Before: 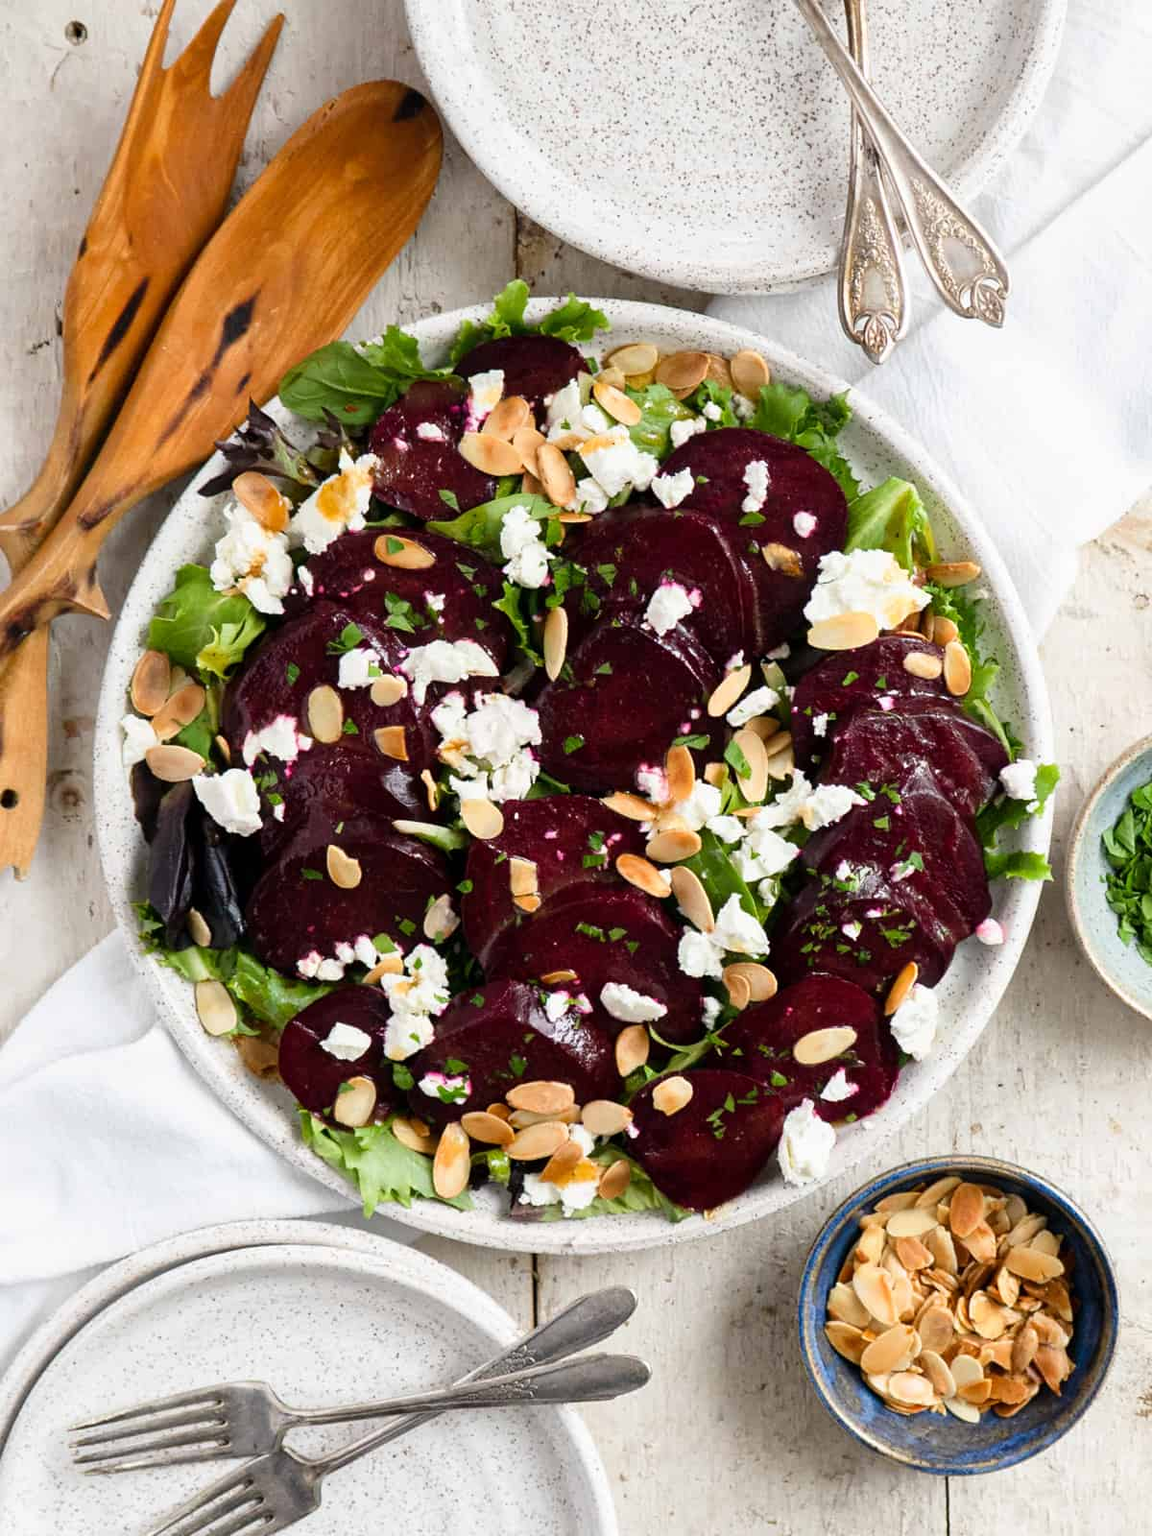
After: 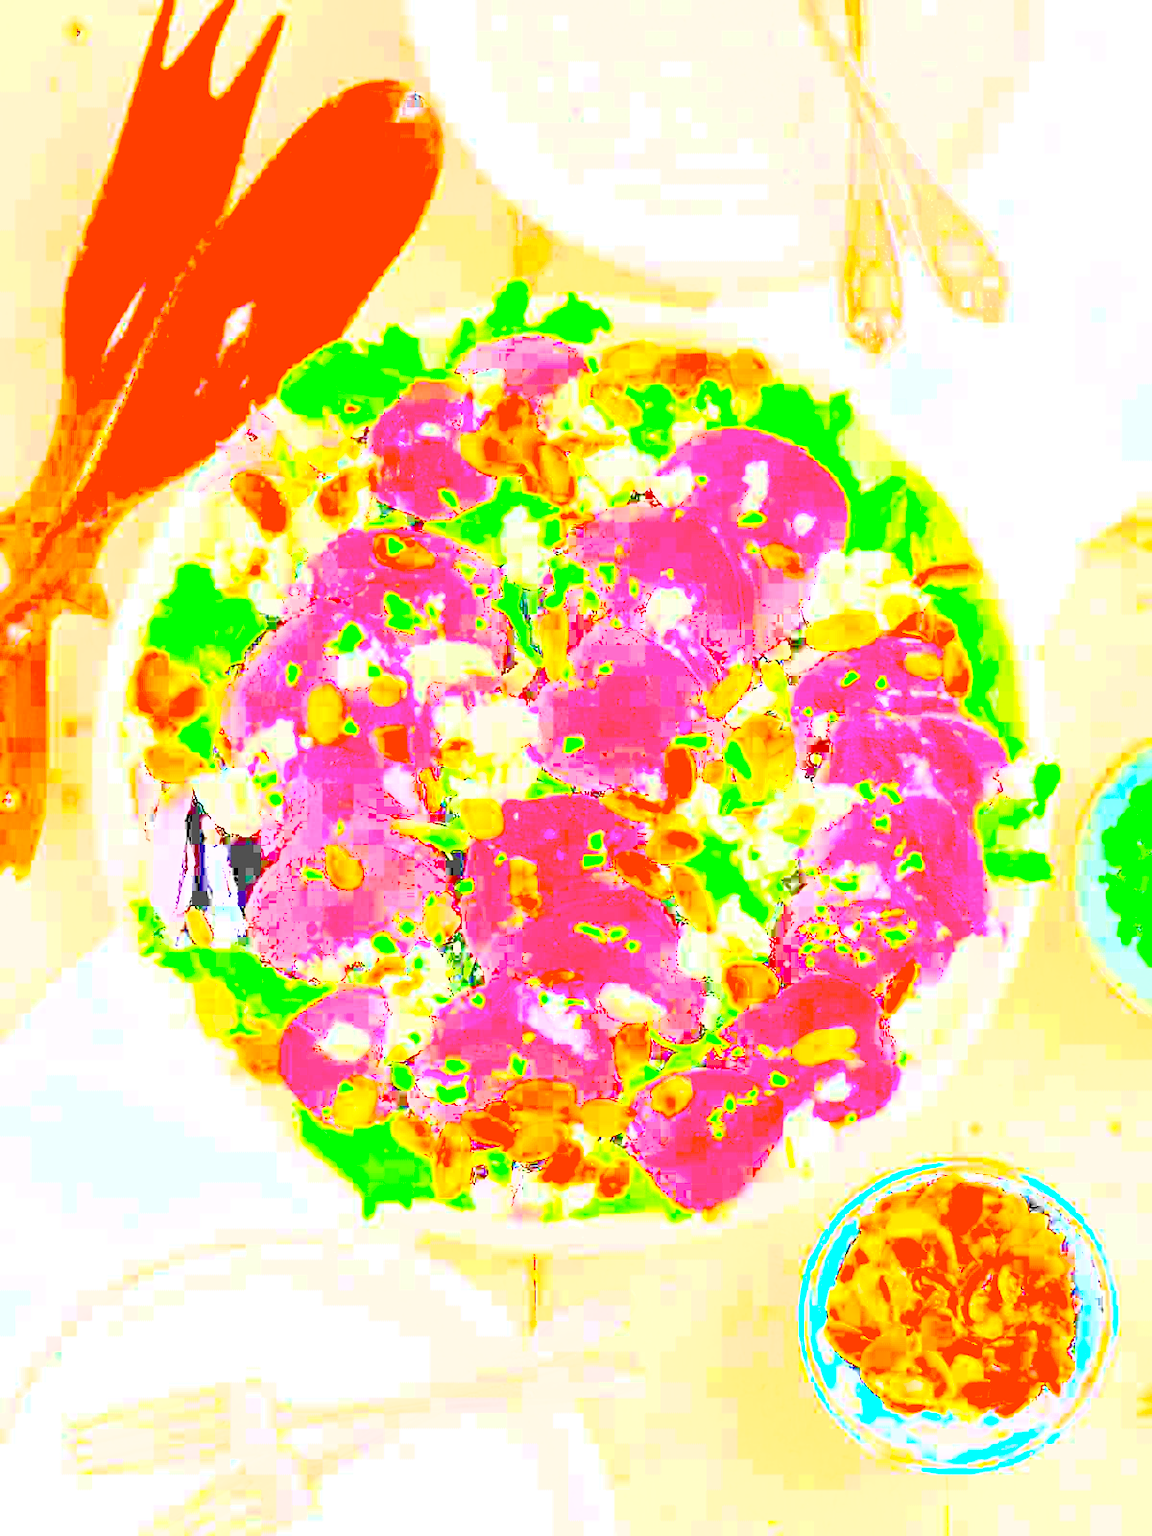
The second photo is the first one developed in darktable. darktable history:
shadows and highlights: radius 125.46, shadows 21.19, highlights -21.19, low approximation 0.01
exposure: exposure 8 EV, compensate highlight preservation false
